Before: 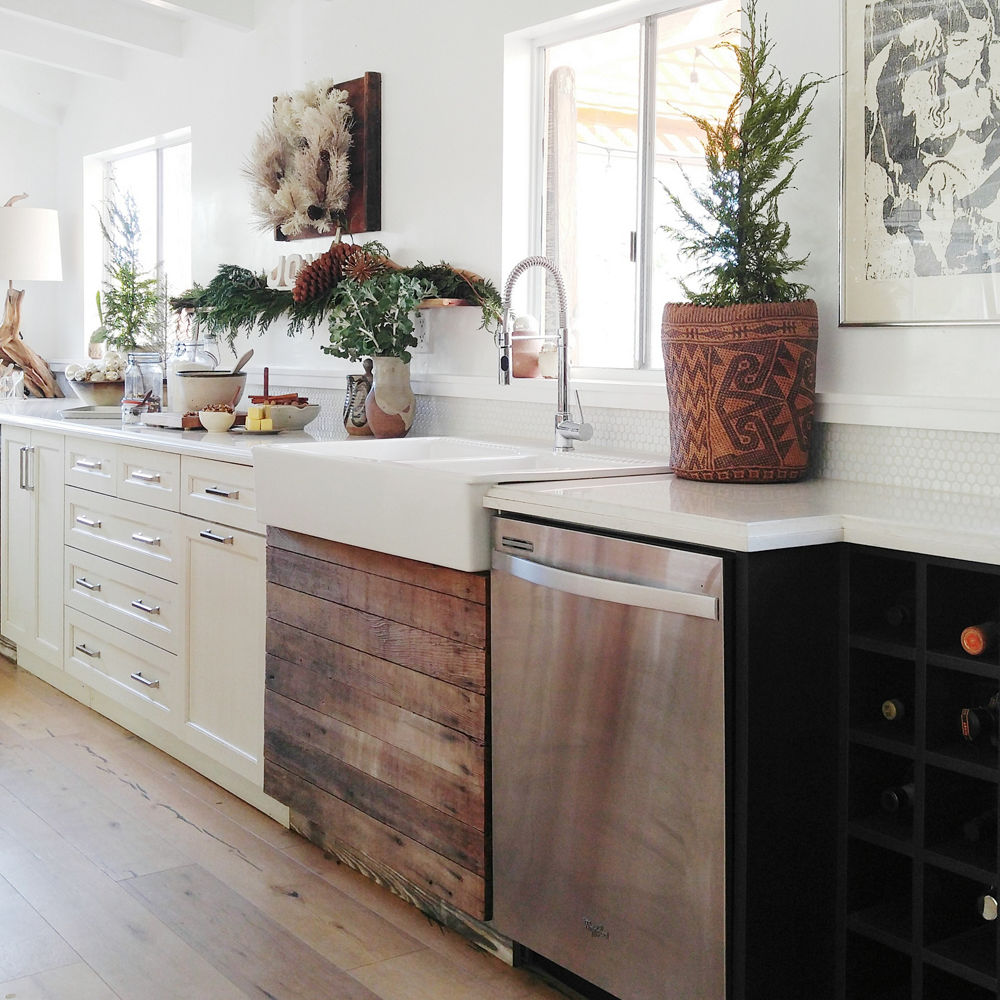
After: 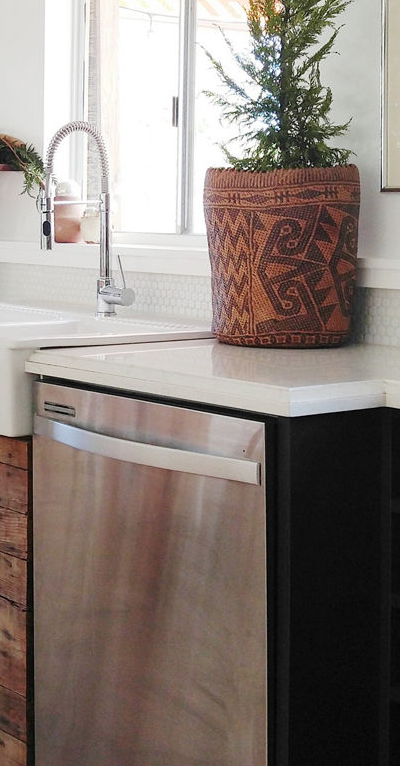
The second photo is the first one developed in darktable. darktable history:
crop: left 45.88%, top 13.537%, right 14.104%, bottom 9.806%
